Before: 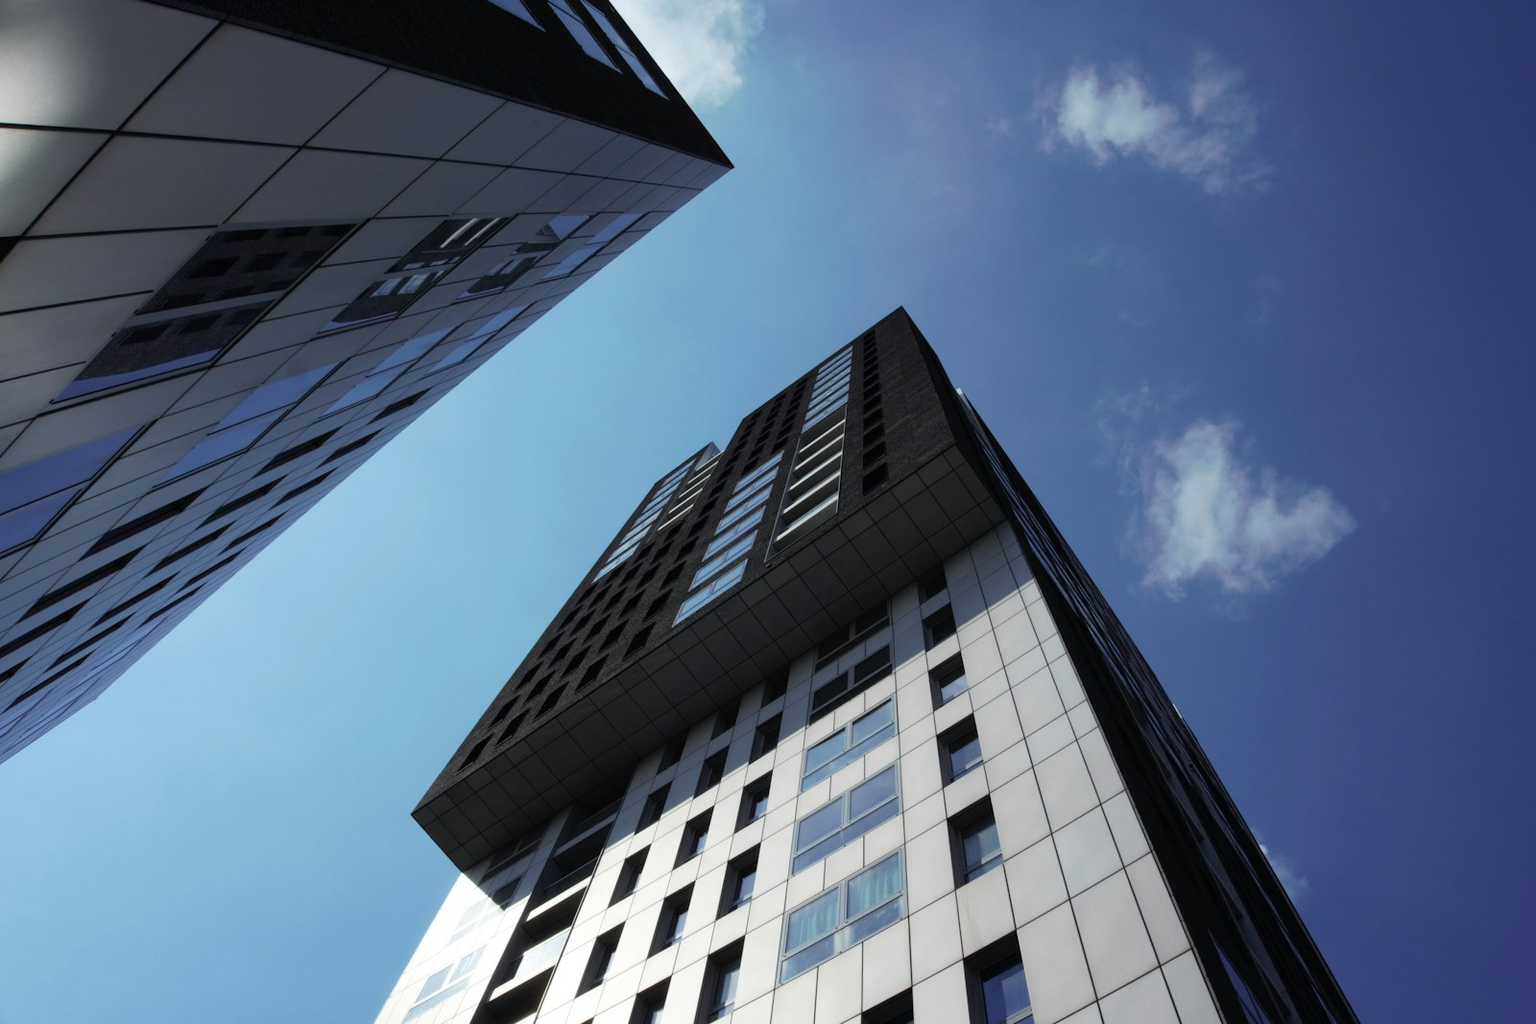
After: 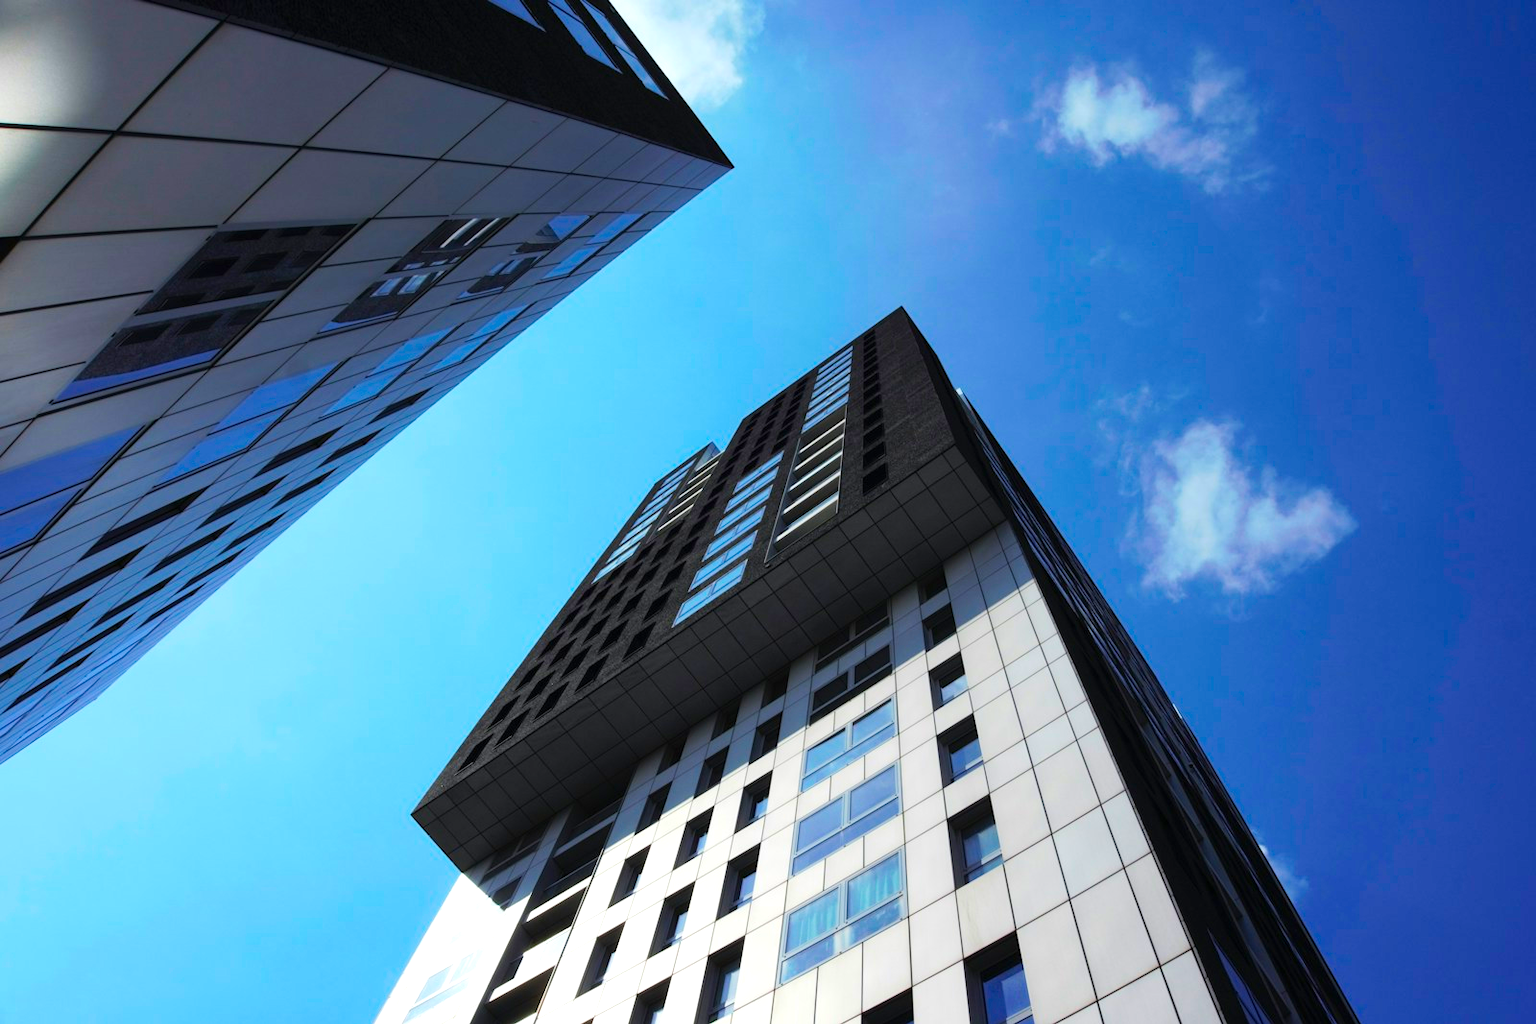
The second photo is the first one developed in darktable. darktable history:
color balance rgb: linear chroma grading › shadows -29.546%, linear chroma grading › global chroma 35.301%, perceptual saturation grading › global saturation 33.407%, perceptual brilliance grading › global brilliance 2.668%, perceptual brilliance grading › highlights -2.458%, perceptual brilliance grading › shadows 2.536%, global vibrance 20%
tone curve: curves: ch0 [(0, 0) (0.251, 0.254) (0.689, 0.733) (1, 1)], preserve colors none
exposure: exposure 0.339 EV, compensate highlight preservation false
